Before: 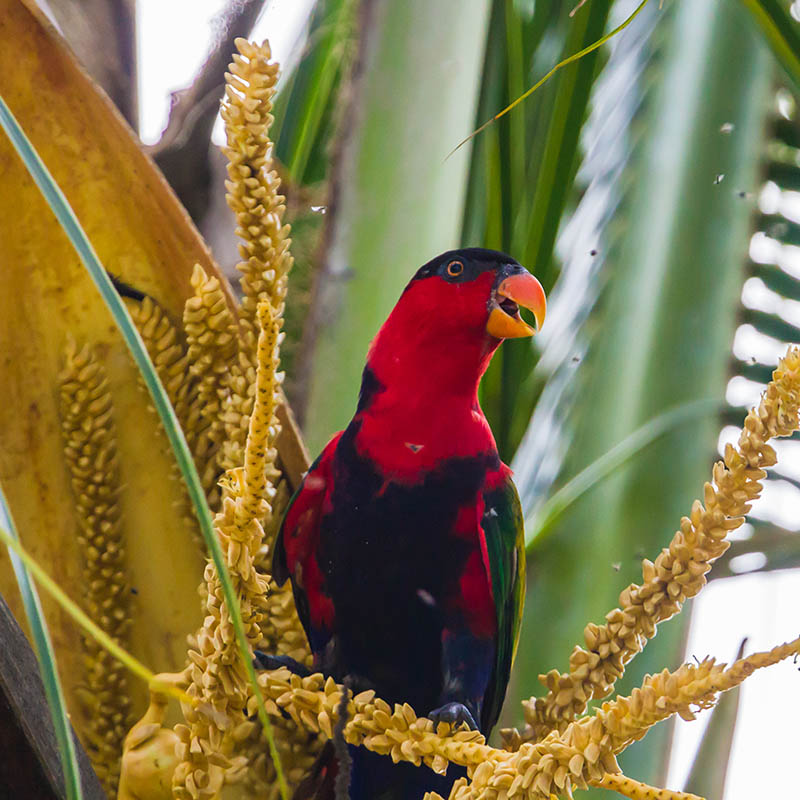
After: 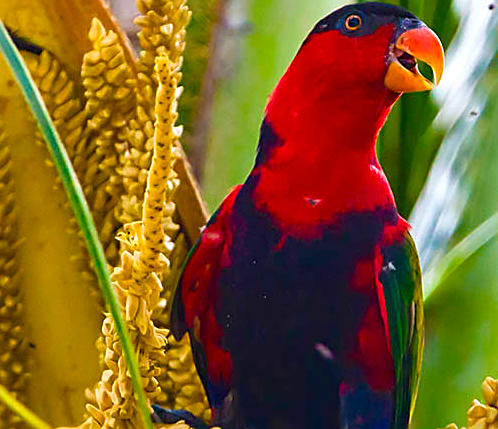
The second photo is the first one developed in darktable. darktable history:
crop: left 12.855%, top 30.804%, right 24.779%, bottom 15.538%
color balance rgb: shadows lift › chroma 0.699%, shadows lift › hue 111.25°, linear chroma grading › global chroma 15.569%, perceptual saturation grading › global saturation 20%, perceptual saturation grading › highlights -49.545%, perceptual saturation grading › shadows 25.346%, perceptual brilliance grading › global brilliance 10.07%, global vibrance 34.253%
sharpen: on, module defaults
contrast brightness saturation: saturation 0.123
